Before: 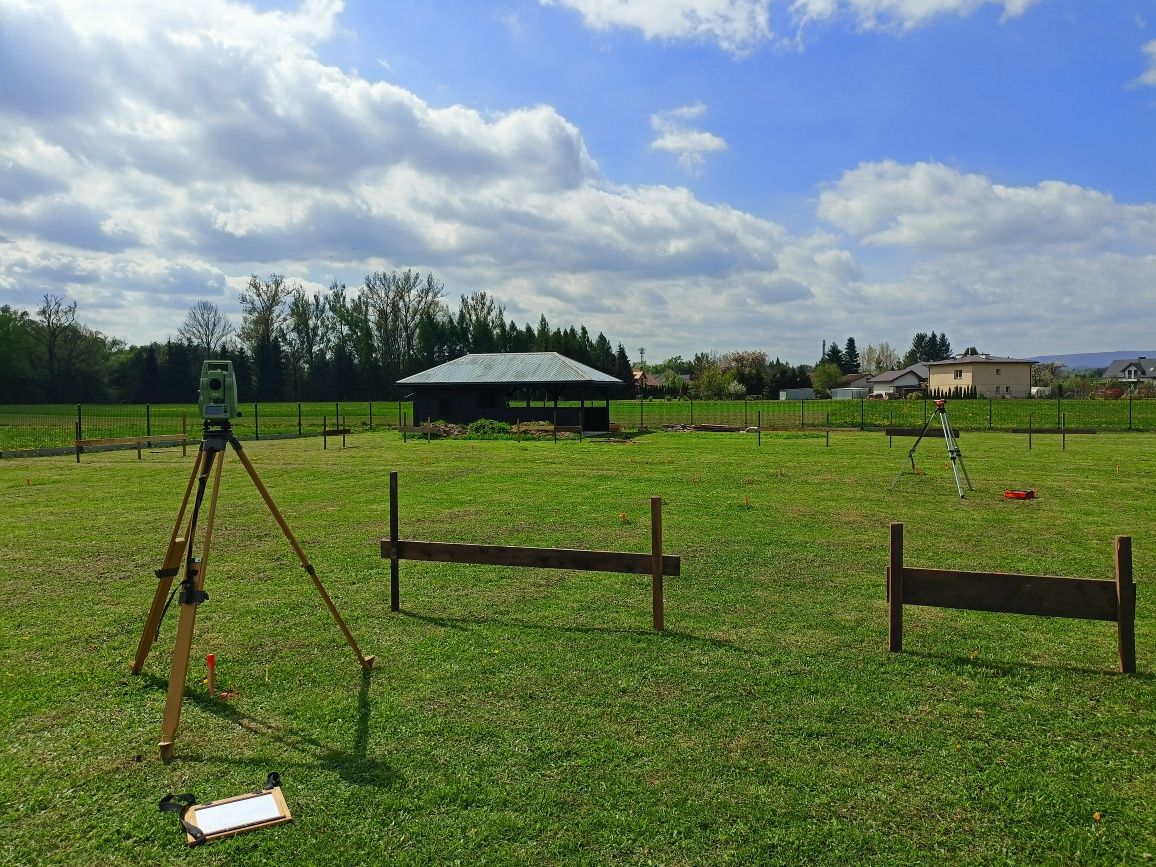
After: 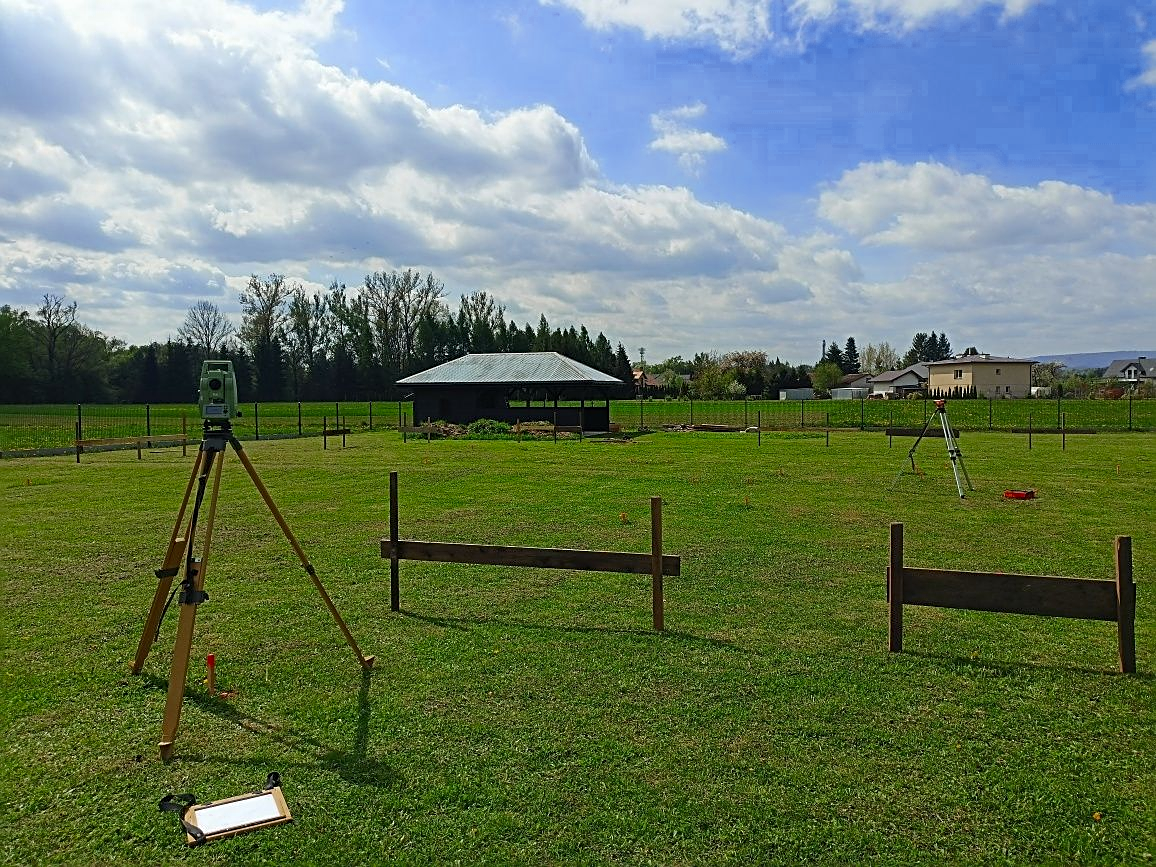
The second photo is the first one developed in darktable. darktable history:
color zones: curves: ch0 [(0.27, 0.396) (0.563, 0.504) (0.75, 0.5) (0.787, 0.307)]
sharpen: on, module defaults
